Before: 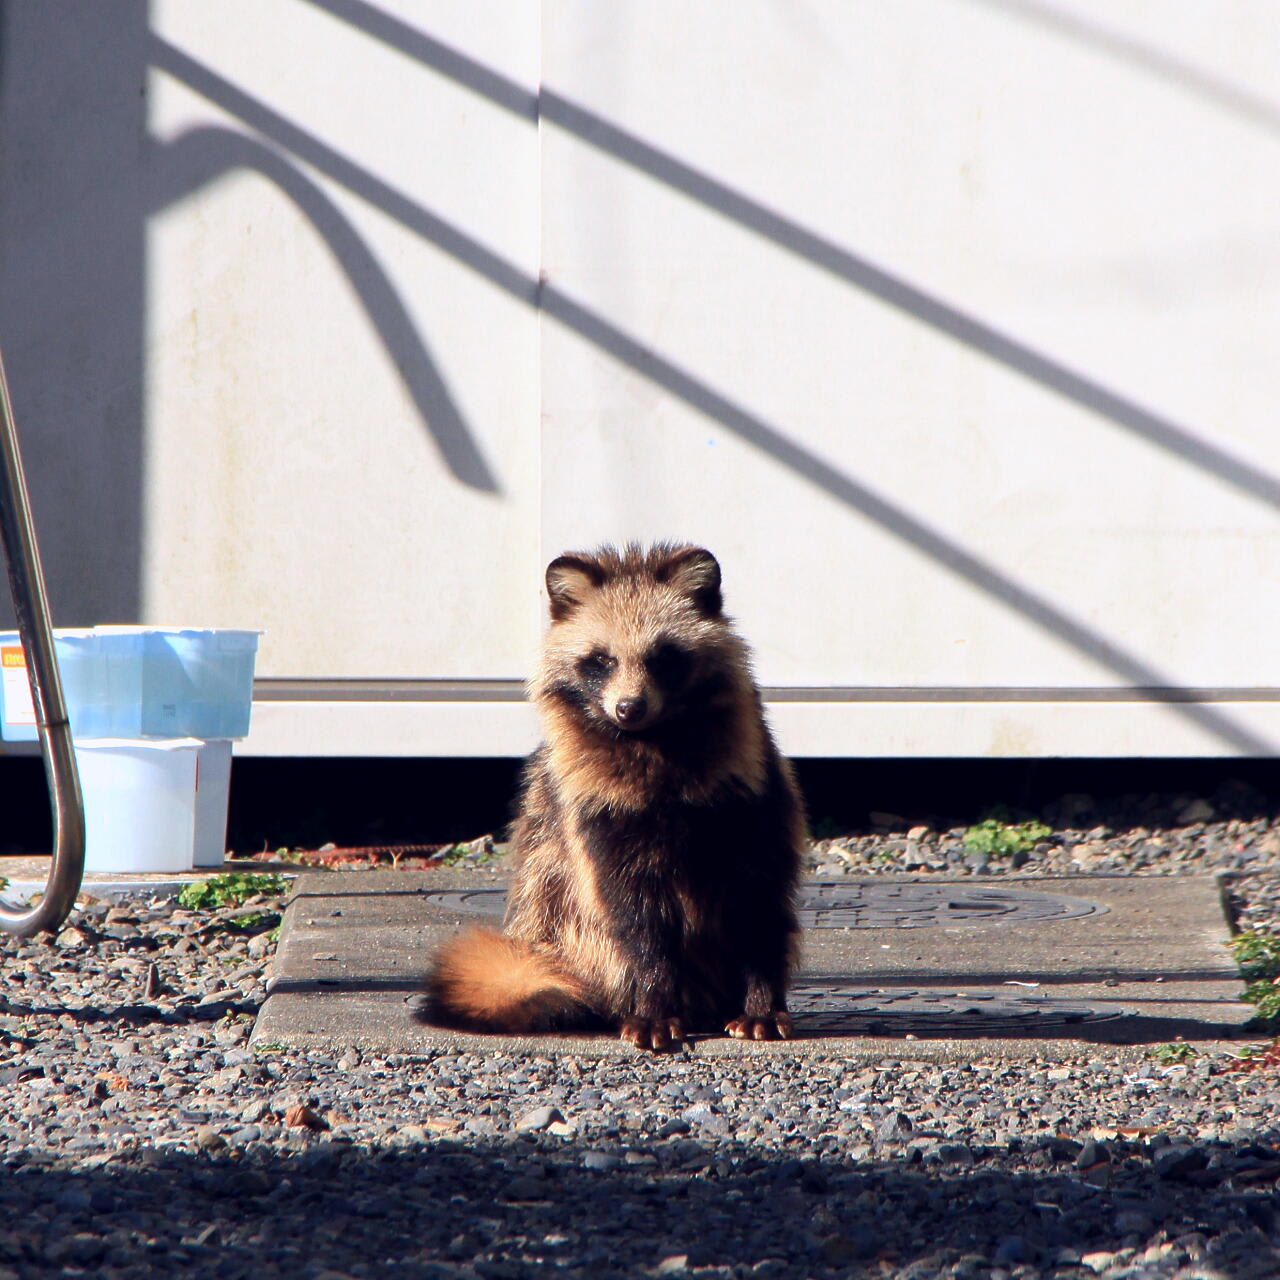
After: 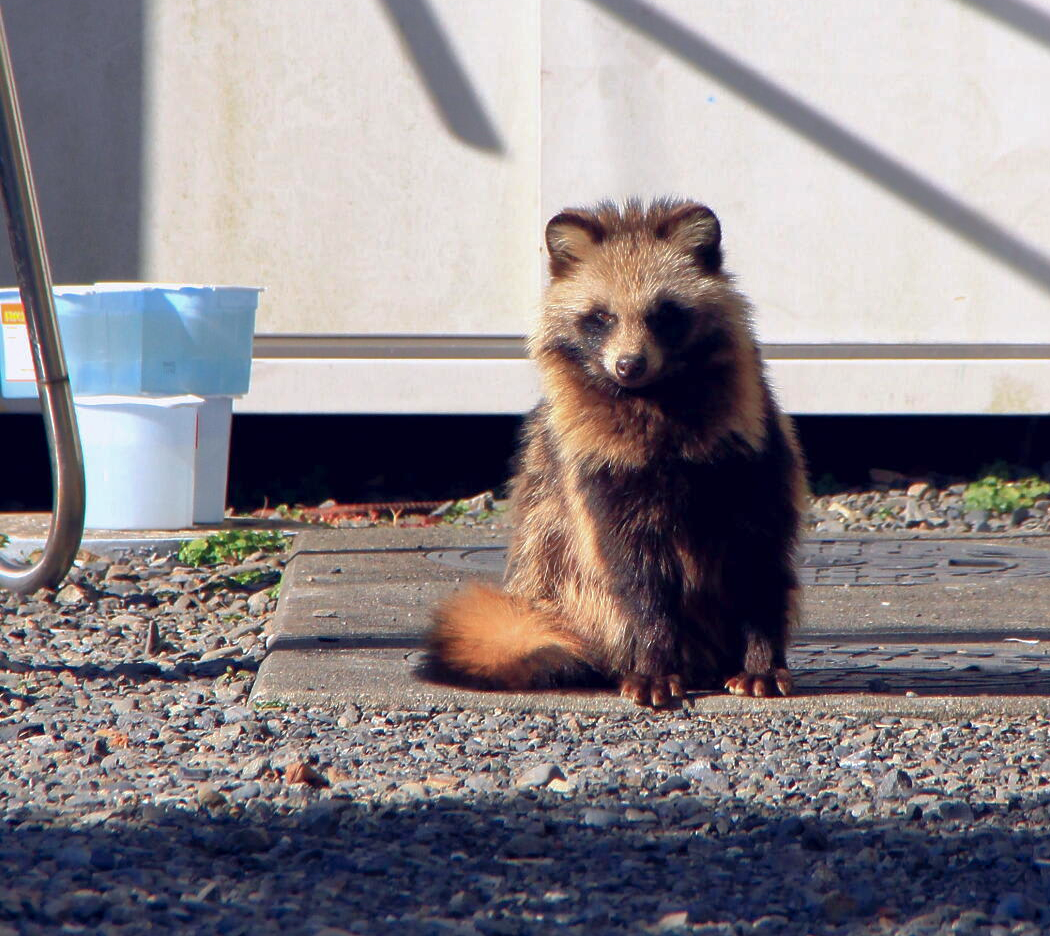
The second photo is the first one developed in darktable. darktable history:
crop: top 26.864%, right 17.951%
shadows and highlights: on, module defaults
